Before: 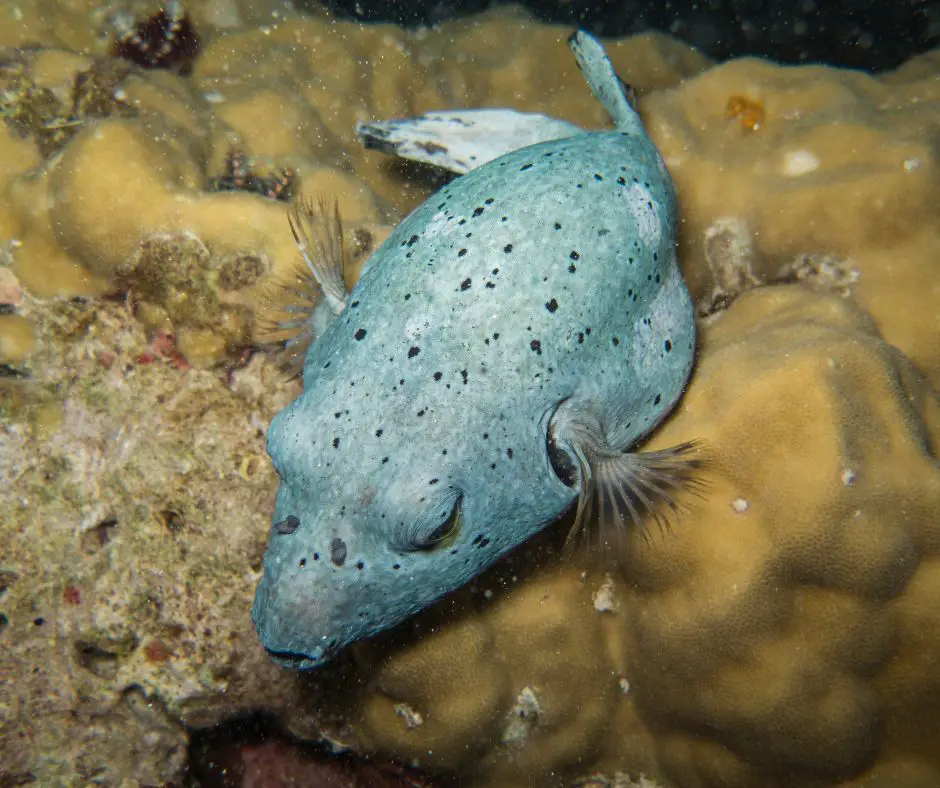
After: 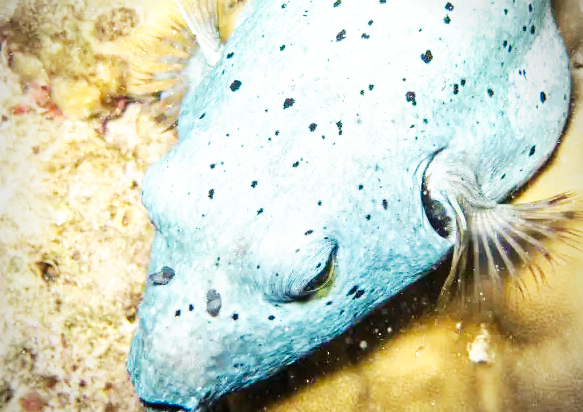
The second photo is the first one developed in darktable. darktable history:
exposure: black level correction 0, exposure 0.683 EV, compensate exposure bias true, compensate highlight preservation false
base curve: curves: ch0 [(0, 0) (0.007, 0.004) (0.027, 0.03) (0.046, 0.07) (0.207, 0.54) (0.442, 0.872) (0.673, 0.972) (1, 1)], exposure shift 0.01, preserve colors none
crop: left 13.342%, top 31.666%, right 24.553%, bottom 15.937%
vignetting: on, module defaults
